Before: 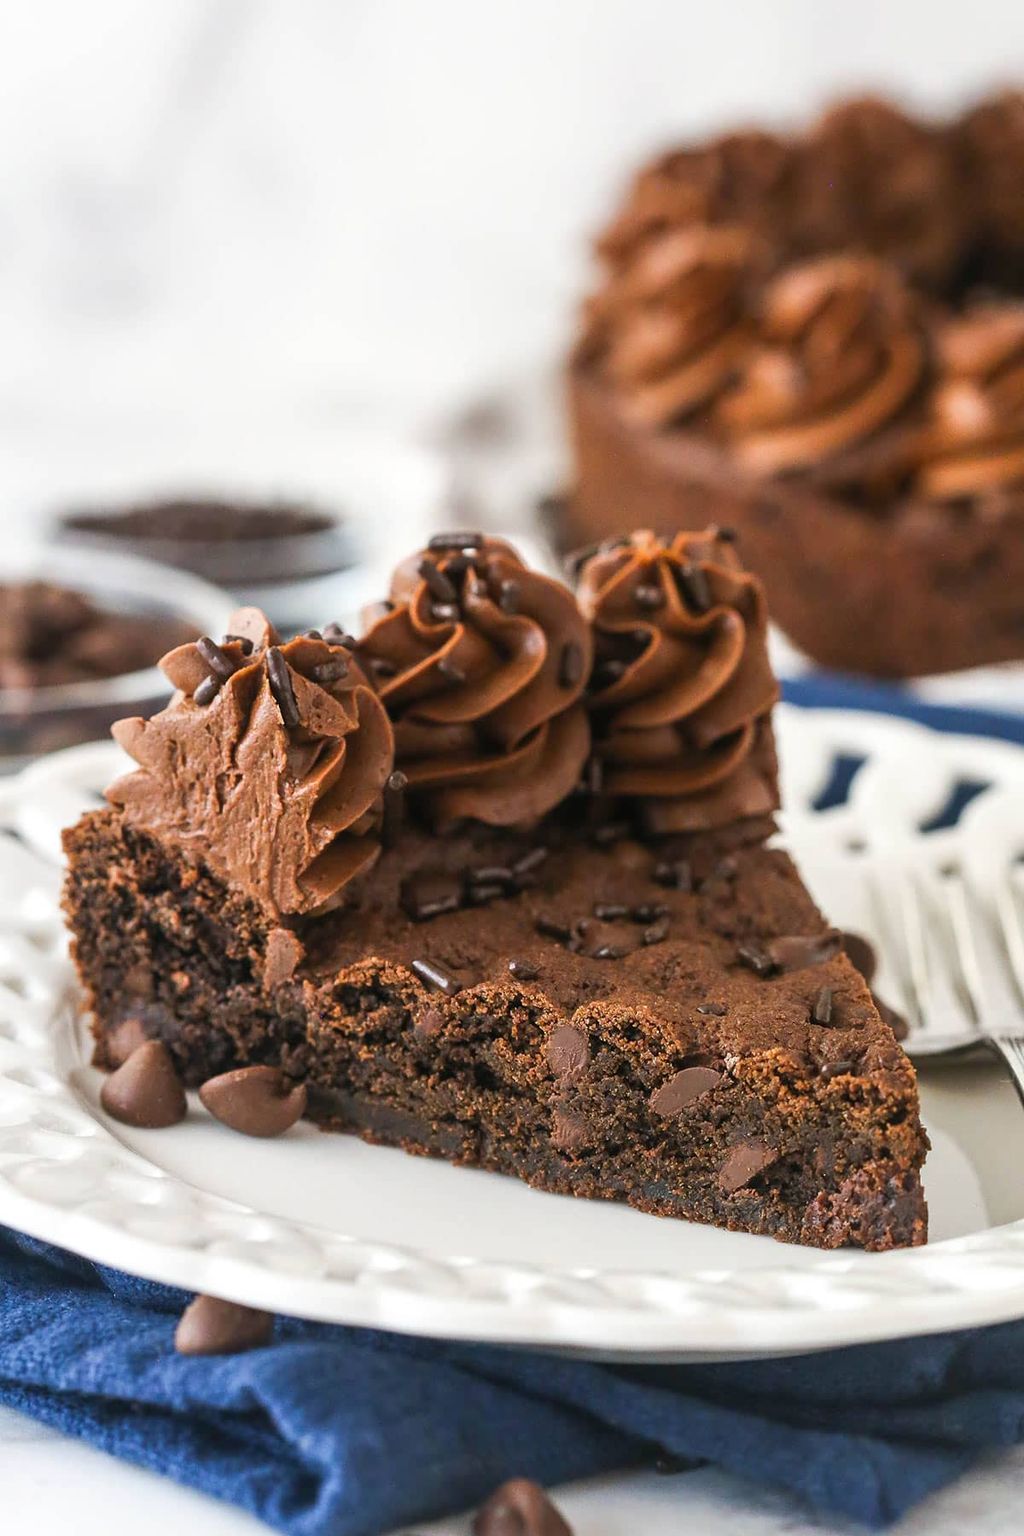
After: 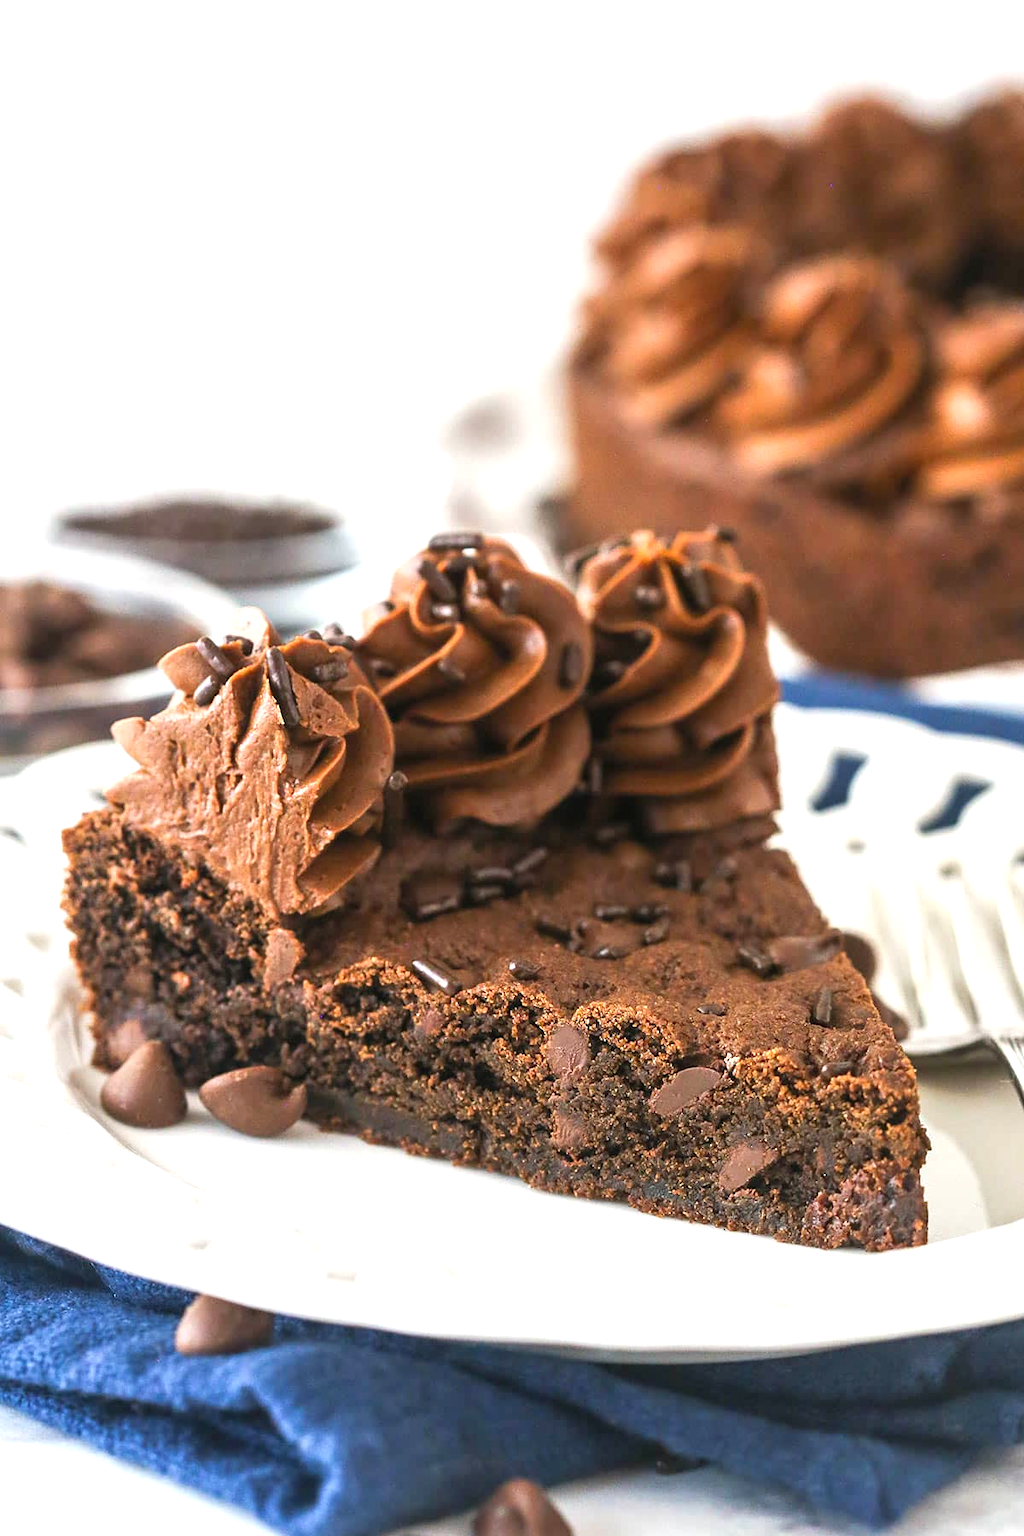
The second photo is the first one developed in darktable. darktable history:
exposure: exposure 0.664 EV, compensate exposure bias true, compensate highlight preservation false
